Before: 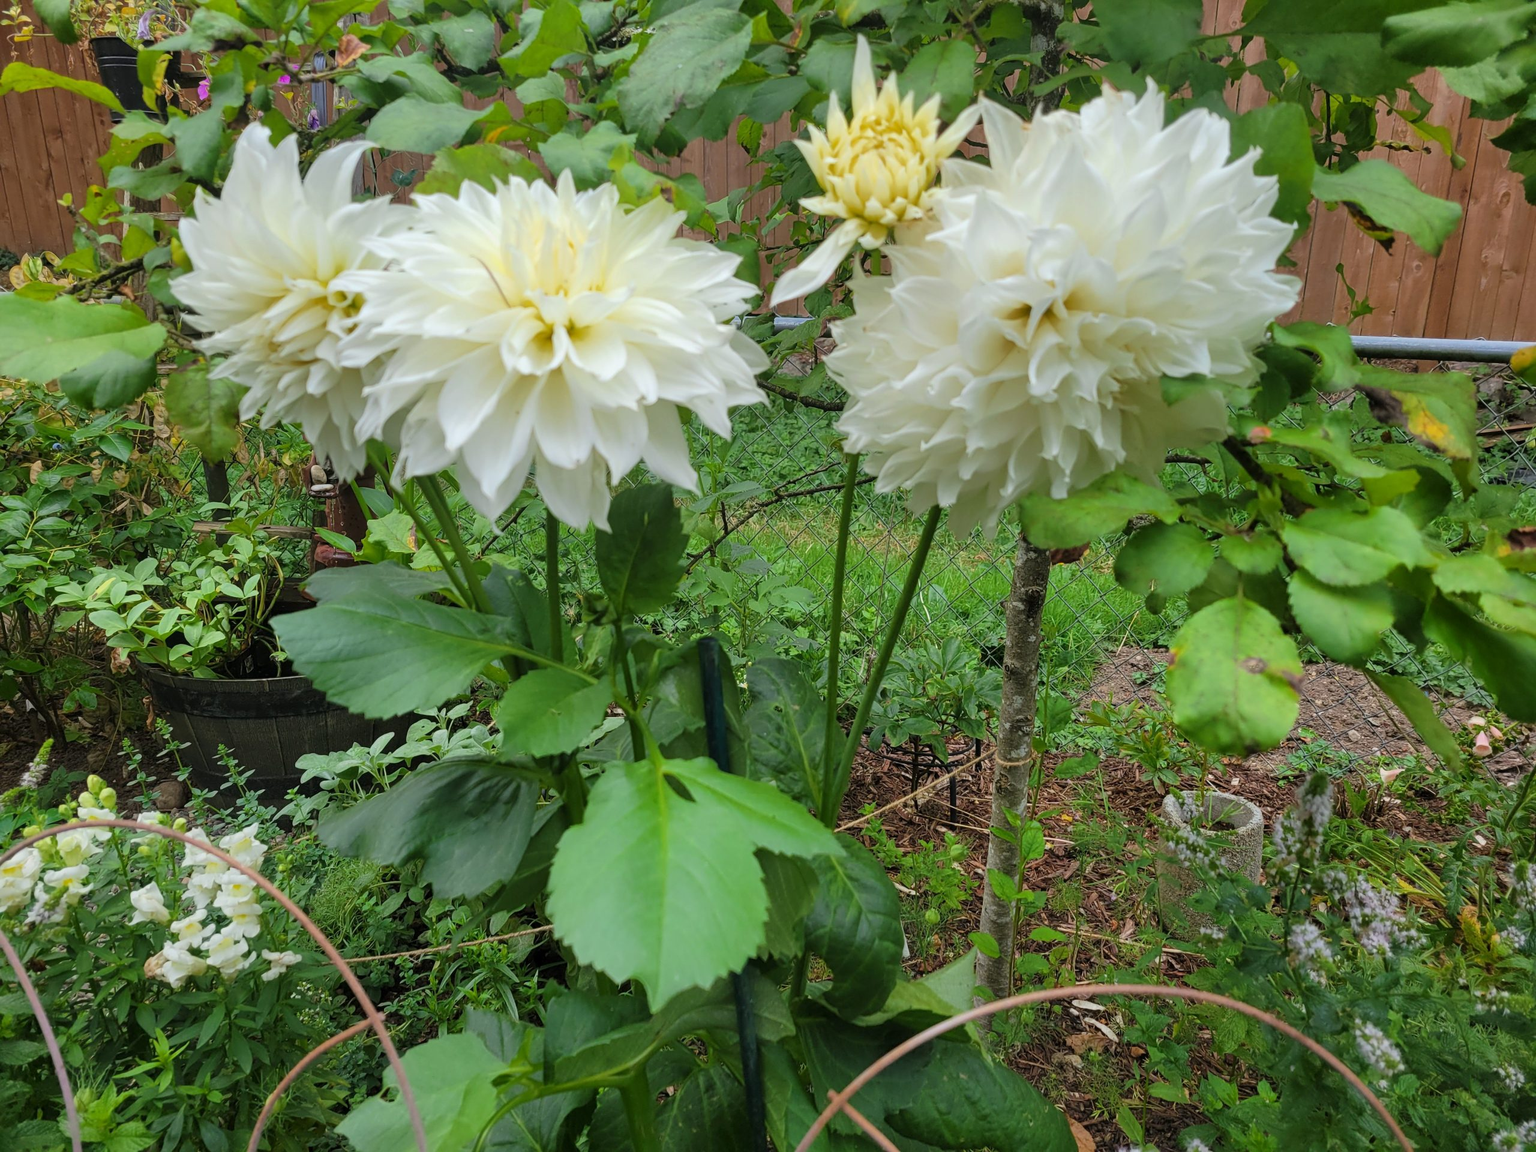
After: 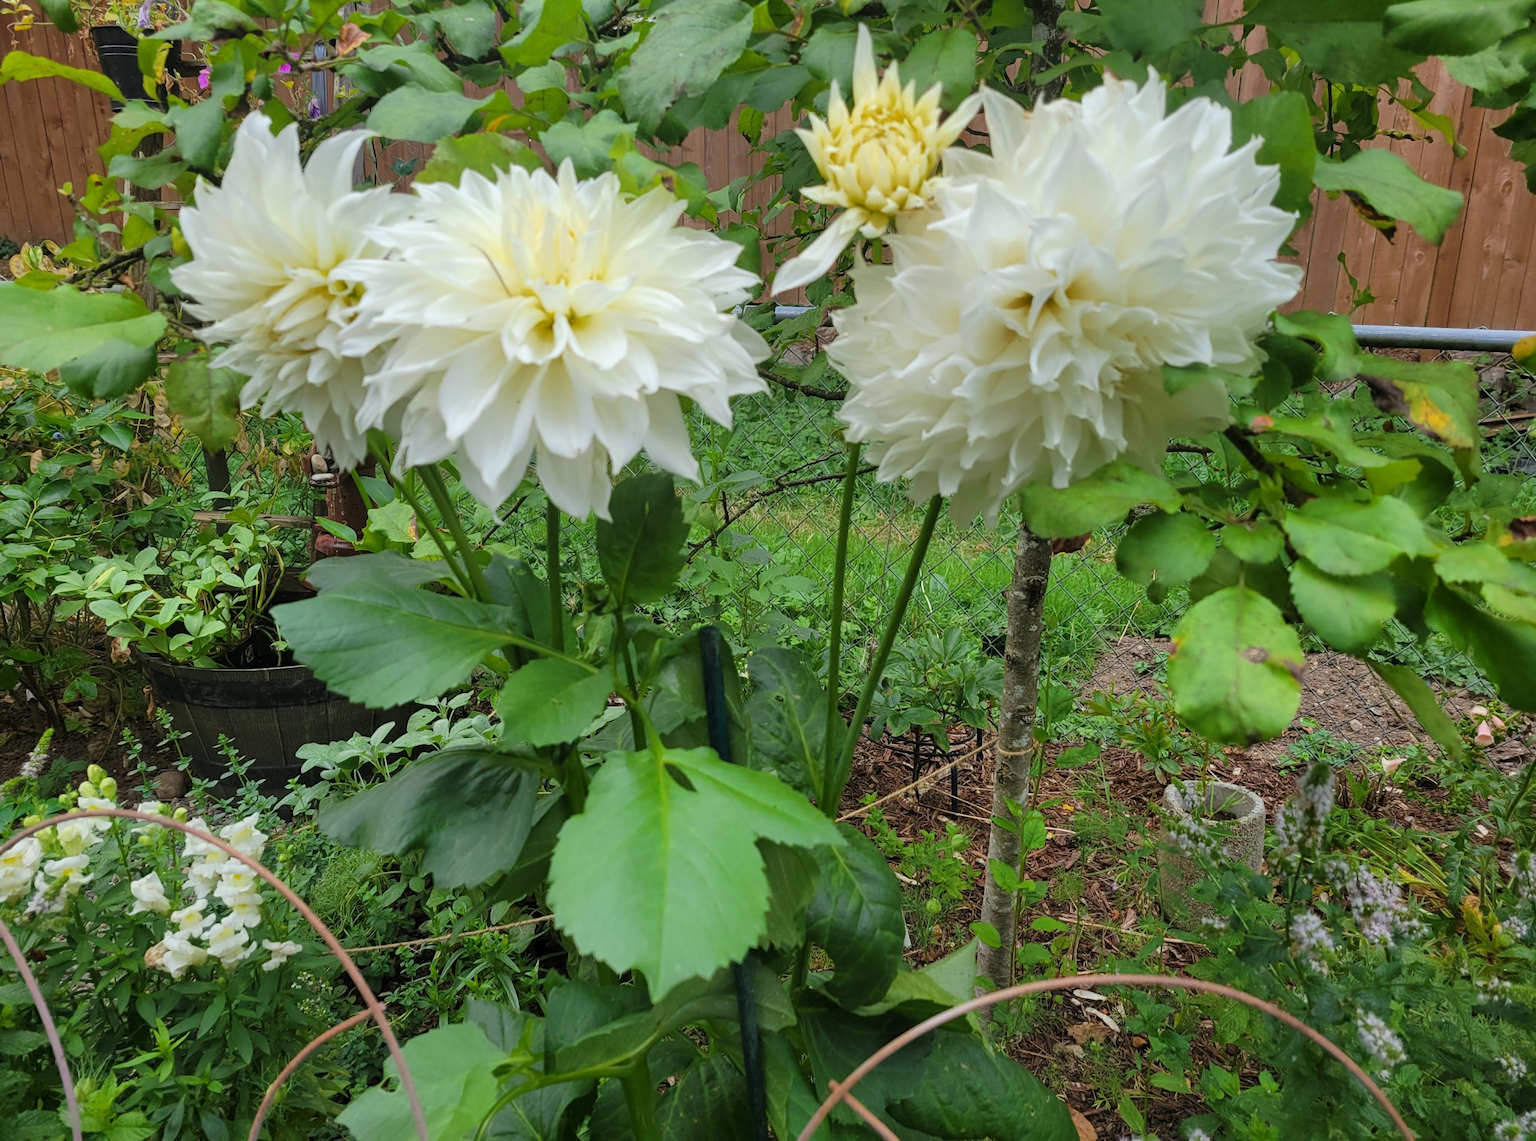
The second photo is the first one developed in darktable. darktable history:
crop: top 1.03%, right 0.107%
